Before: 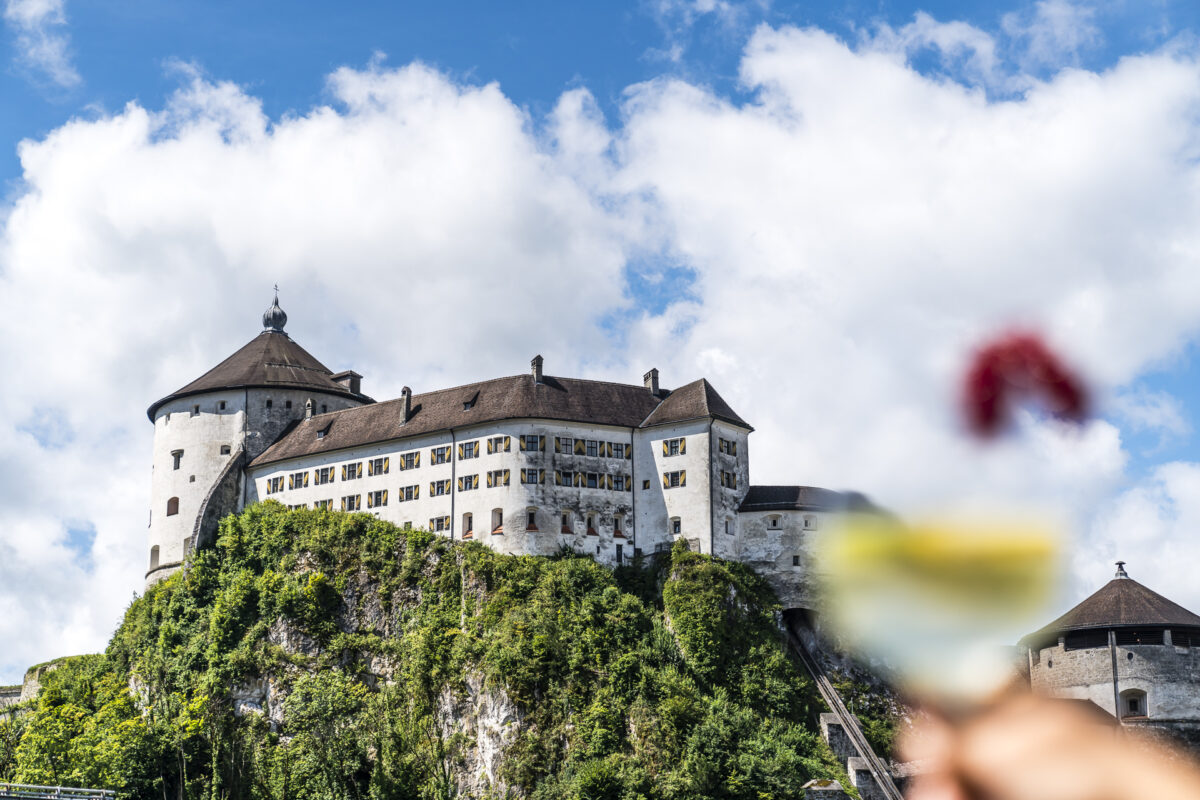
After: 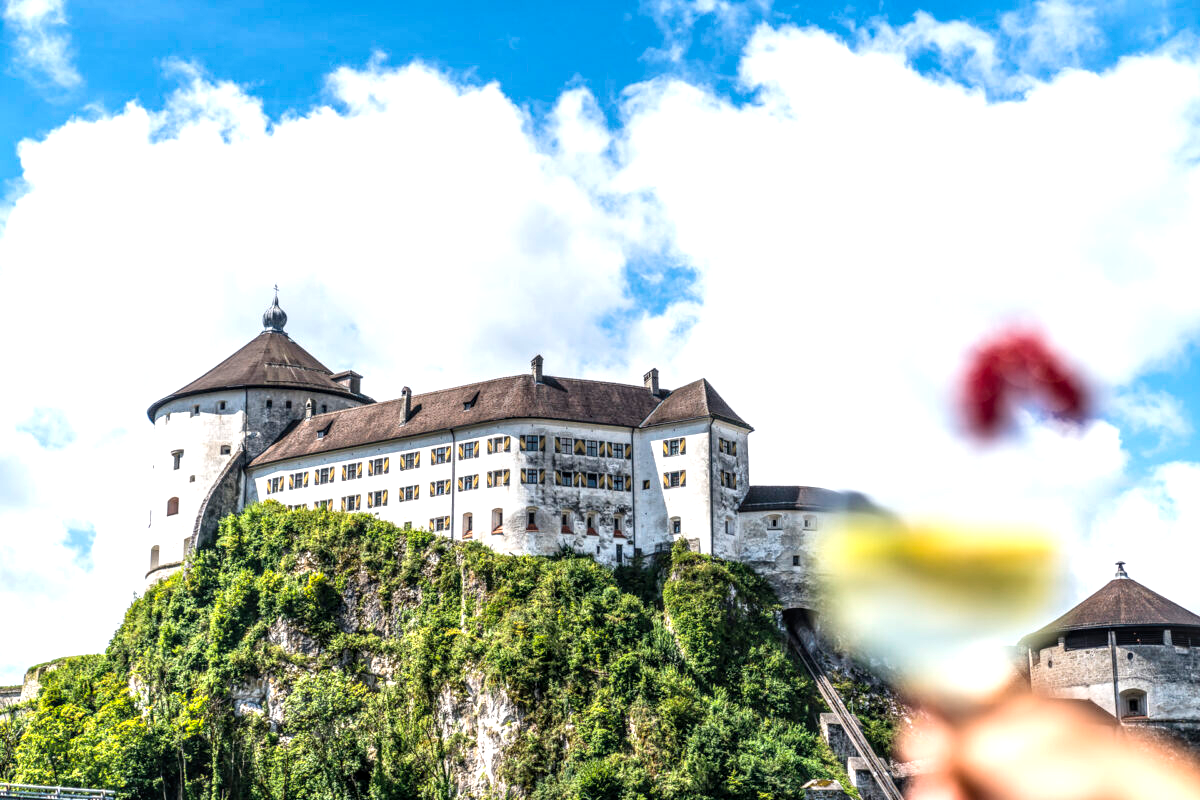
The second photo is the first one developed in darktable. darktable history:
exposure: exposure 0.607 EV, compensate exposure bias true, compensate highlight preservation false
local contrast: on, module defaults
